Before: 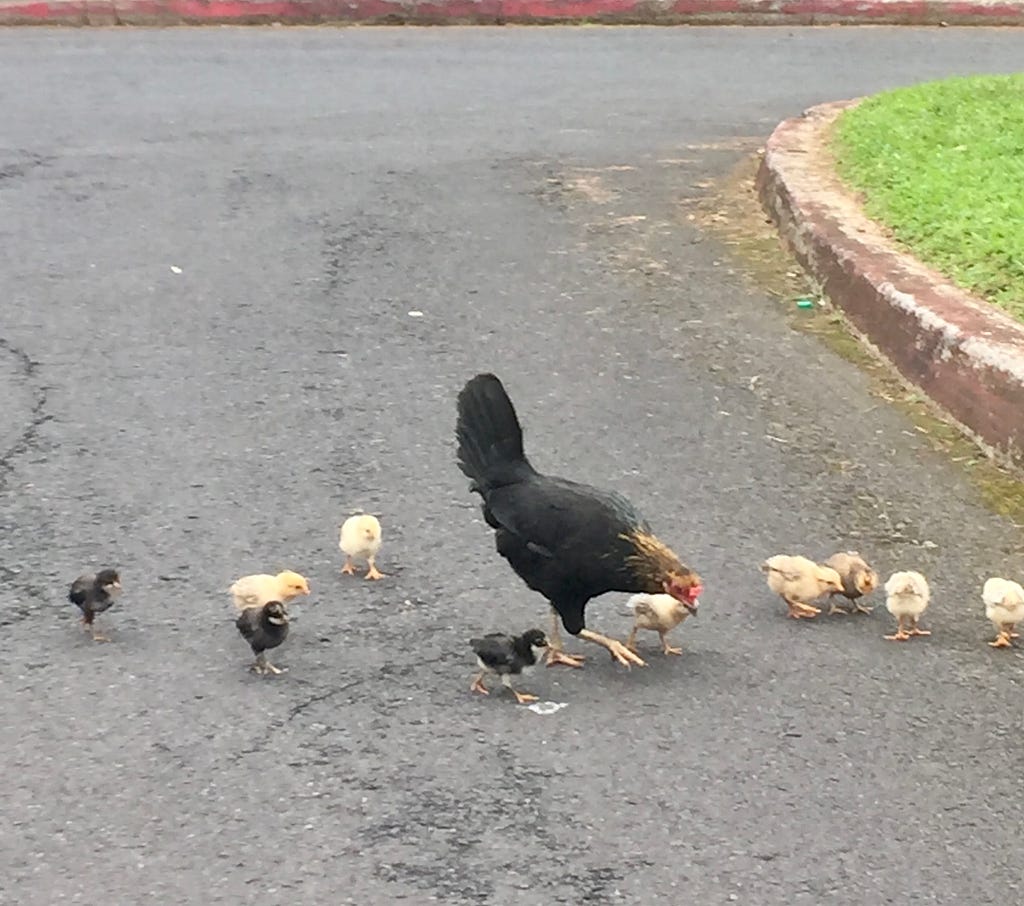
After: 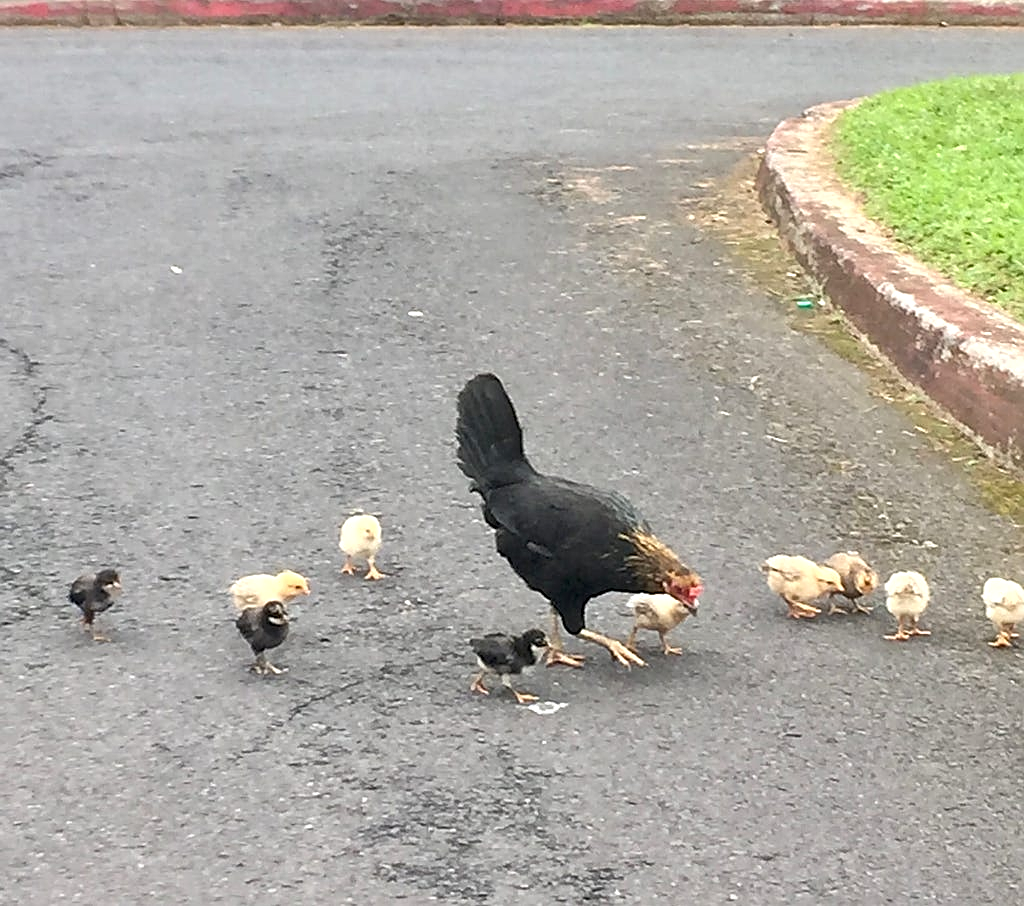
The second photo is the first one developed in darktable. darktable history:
exposure: exposure 0.201 EV, compensate exposure bias true, compensate highlight preservation false
sharpen: on, module defaults
tone equalizer: on, module defaults
local contrast: highlights 103%, shadows 97%, detail 119%, midtone range 0.2
